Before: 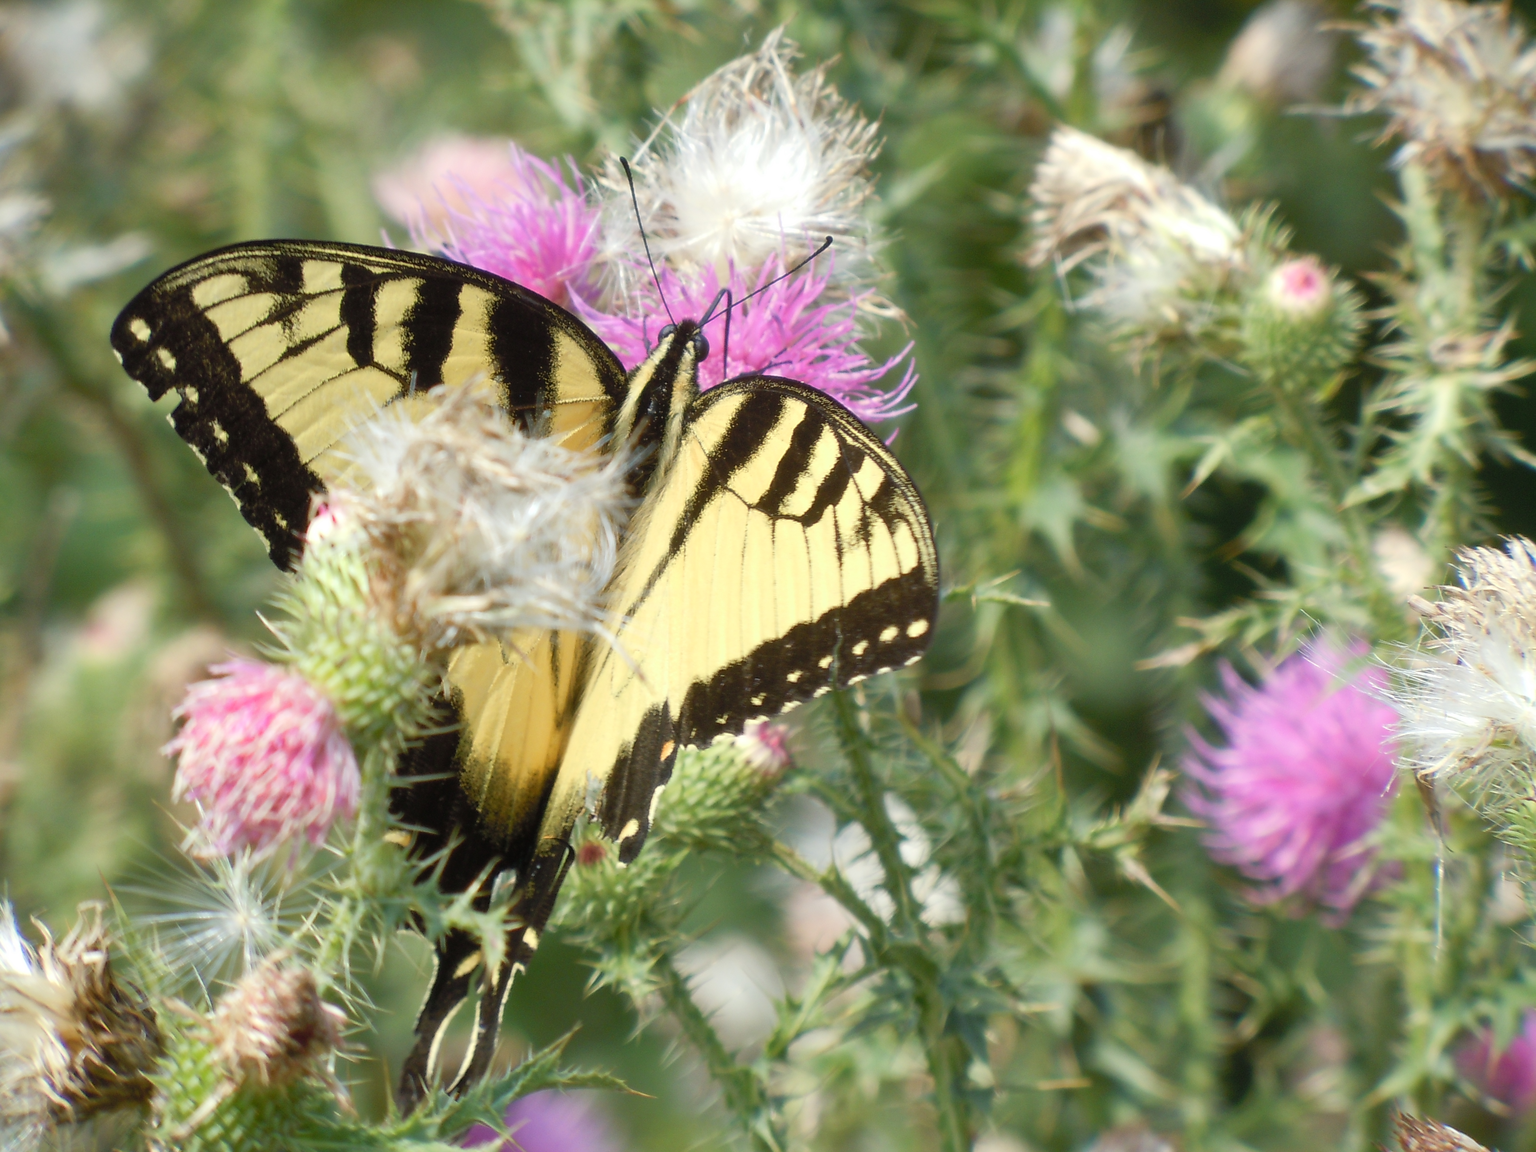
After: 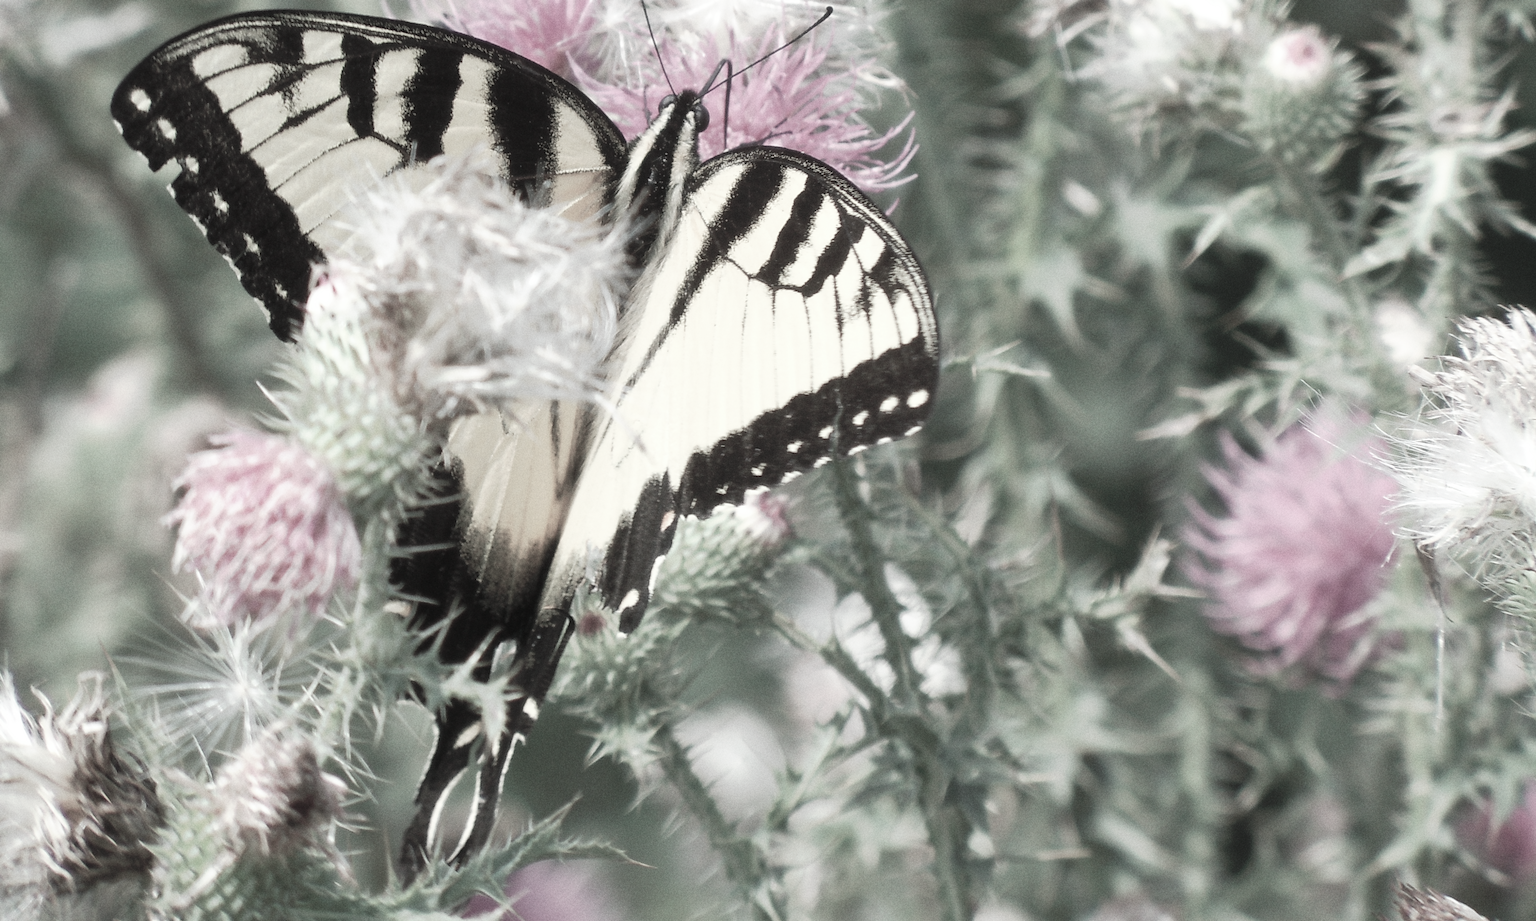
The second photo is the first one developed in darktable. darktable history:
color contrast: green-magenta contrast 0.3, blue-yellow contrast 0.15
white balance: emerald 1
crop and rotate: top 19.998%
grain: on, module defaults
tone curve: curves: ch0 [(0, 0) (0.003, 0.024) (0.011, 0.029) (0.025, 0.044) (0.044, 0.072) (0.069, 0.104) (0.1, 0.131) (0.136, 0.159) (0.177, 0.191) (0.224, 0.245) (0.277, 0.298) (0.335, 0.354) (0.399, 0.428) (0.468, 0.503) (0.543, 0.596) (0.623, 0.684) (0.709, 0.781) (0.801, 0.843) (0.898, 0.946) (1, 1)], preserve colors none
